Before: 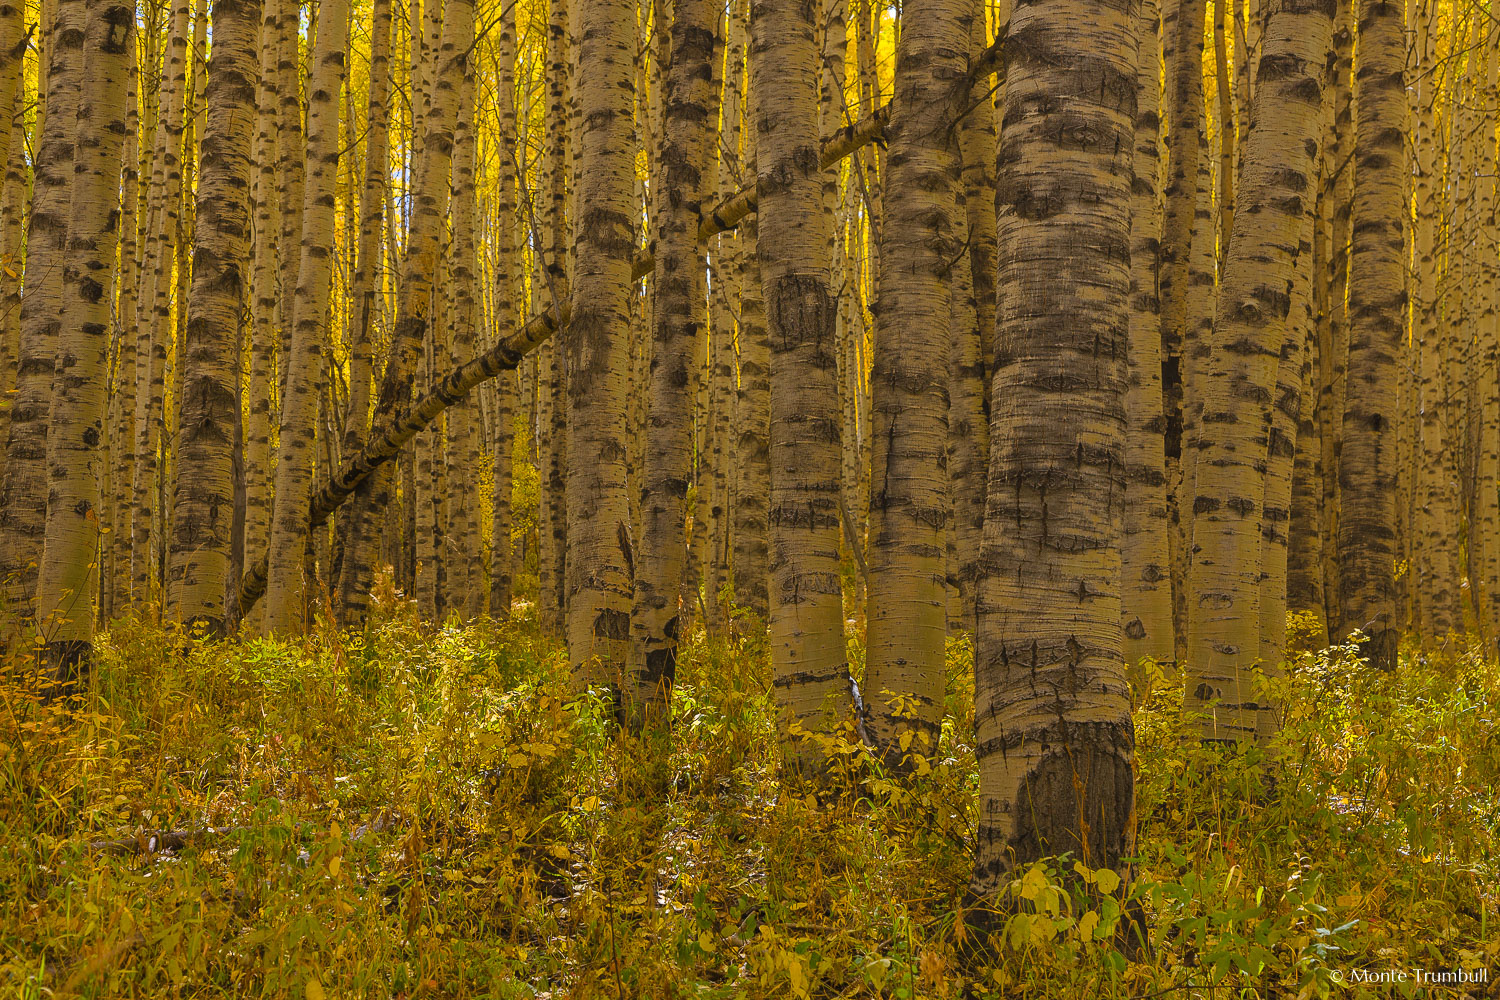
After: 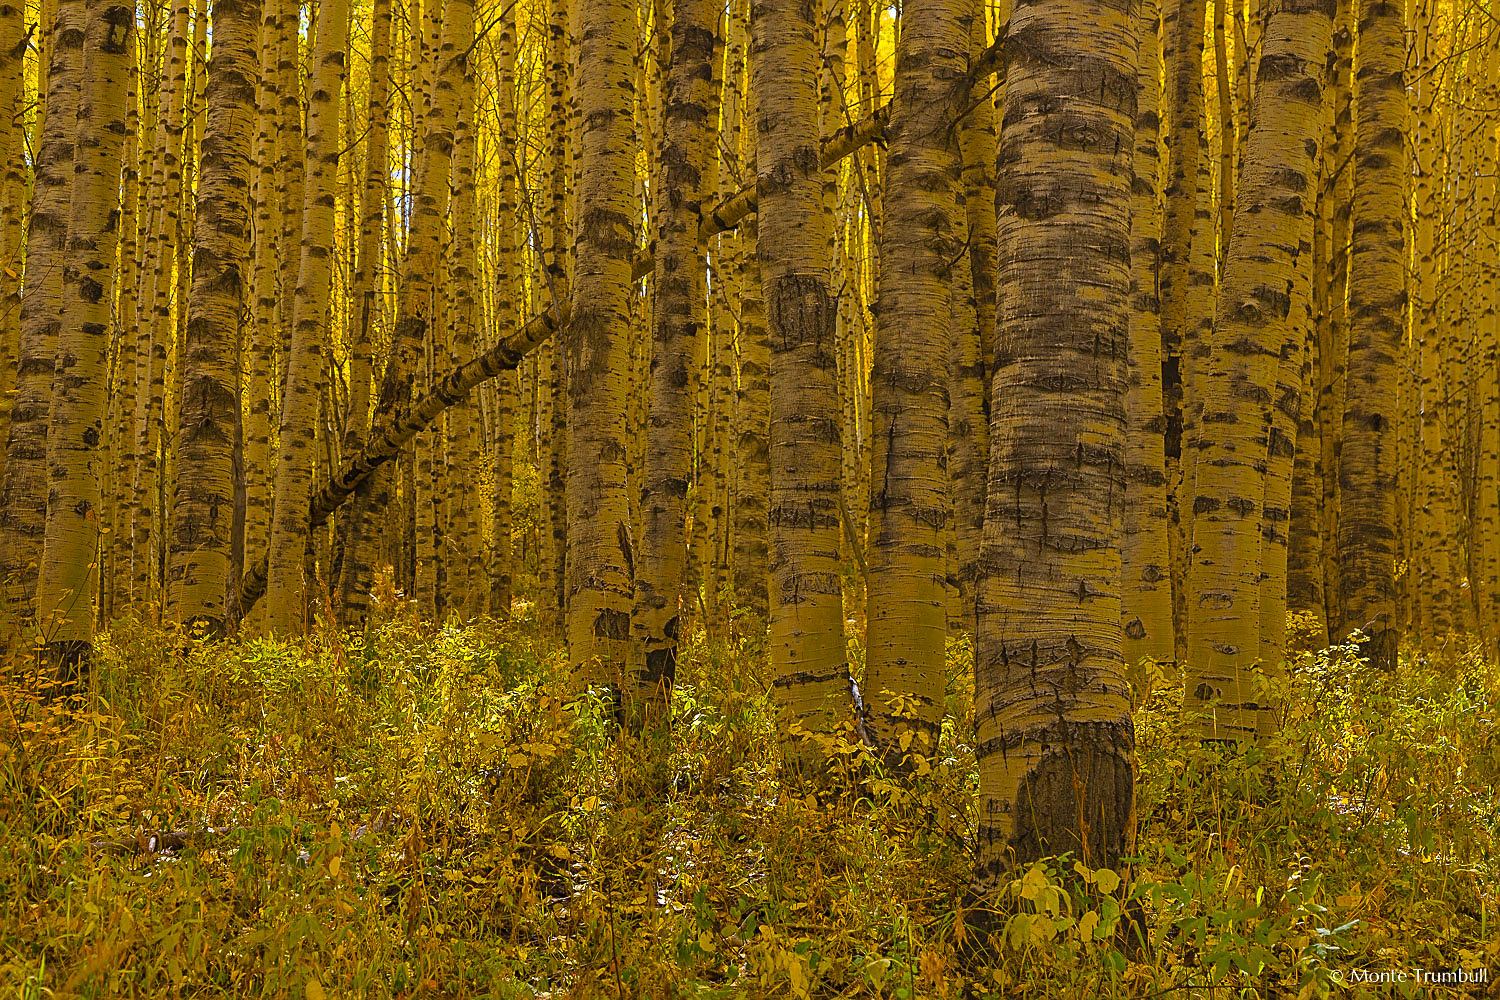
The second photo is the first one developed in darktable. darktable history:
sharpen: on, module defaults
color balance rgb: perceptual saturation grading › global saturation 25.272%
